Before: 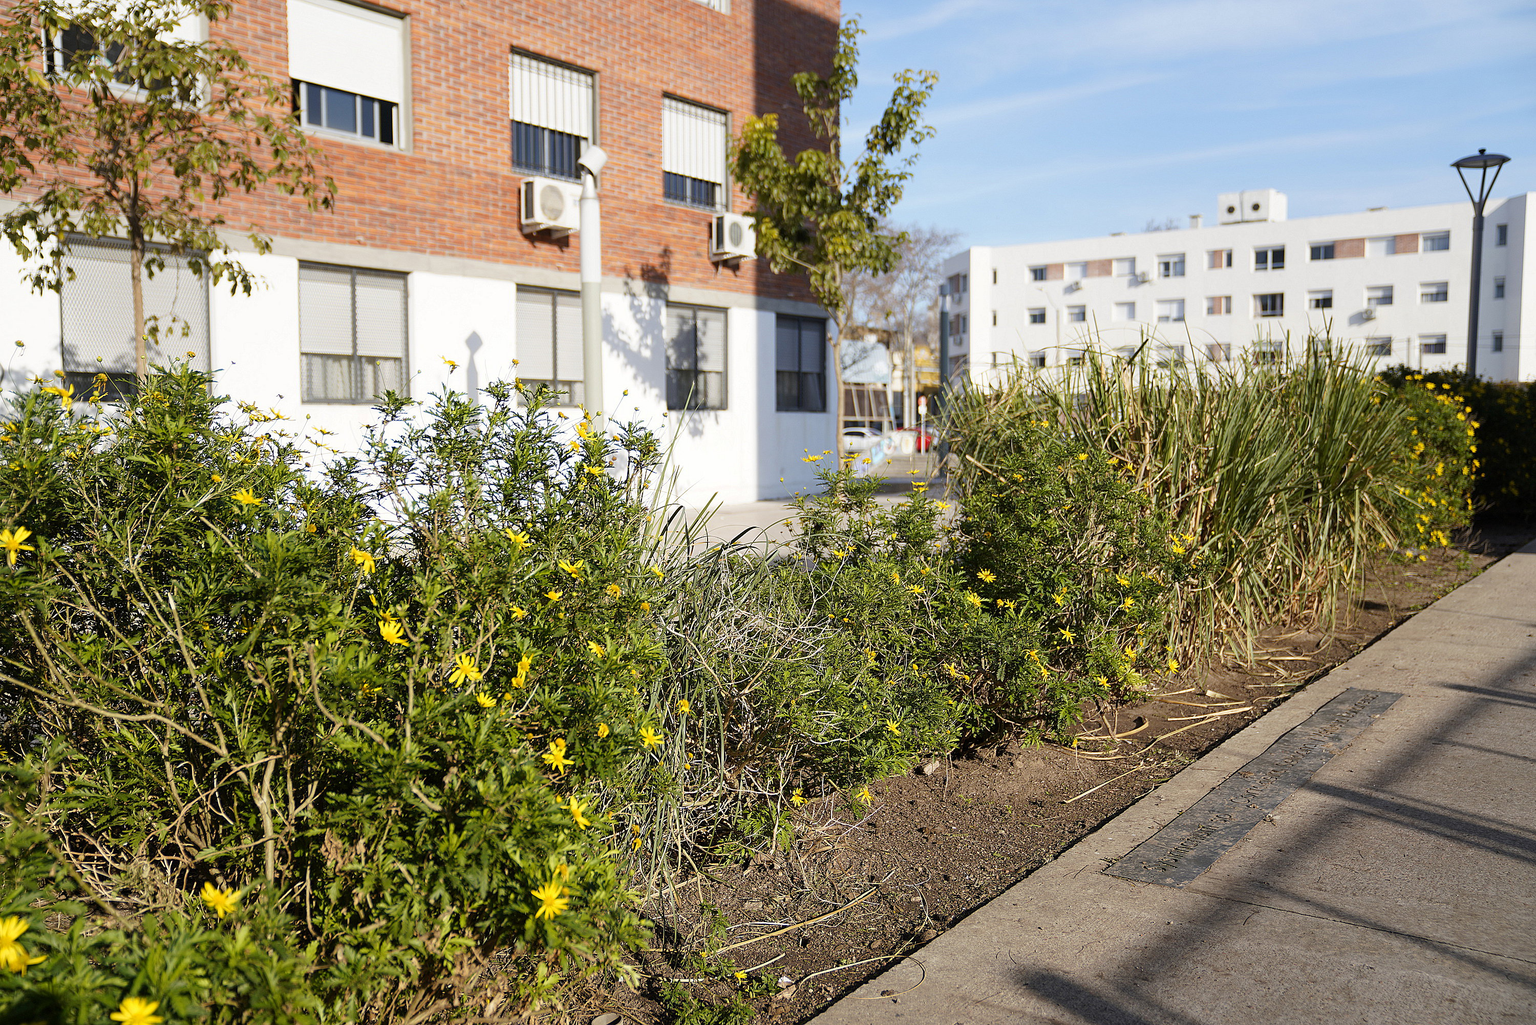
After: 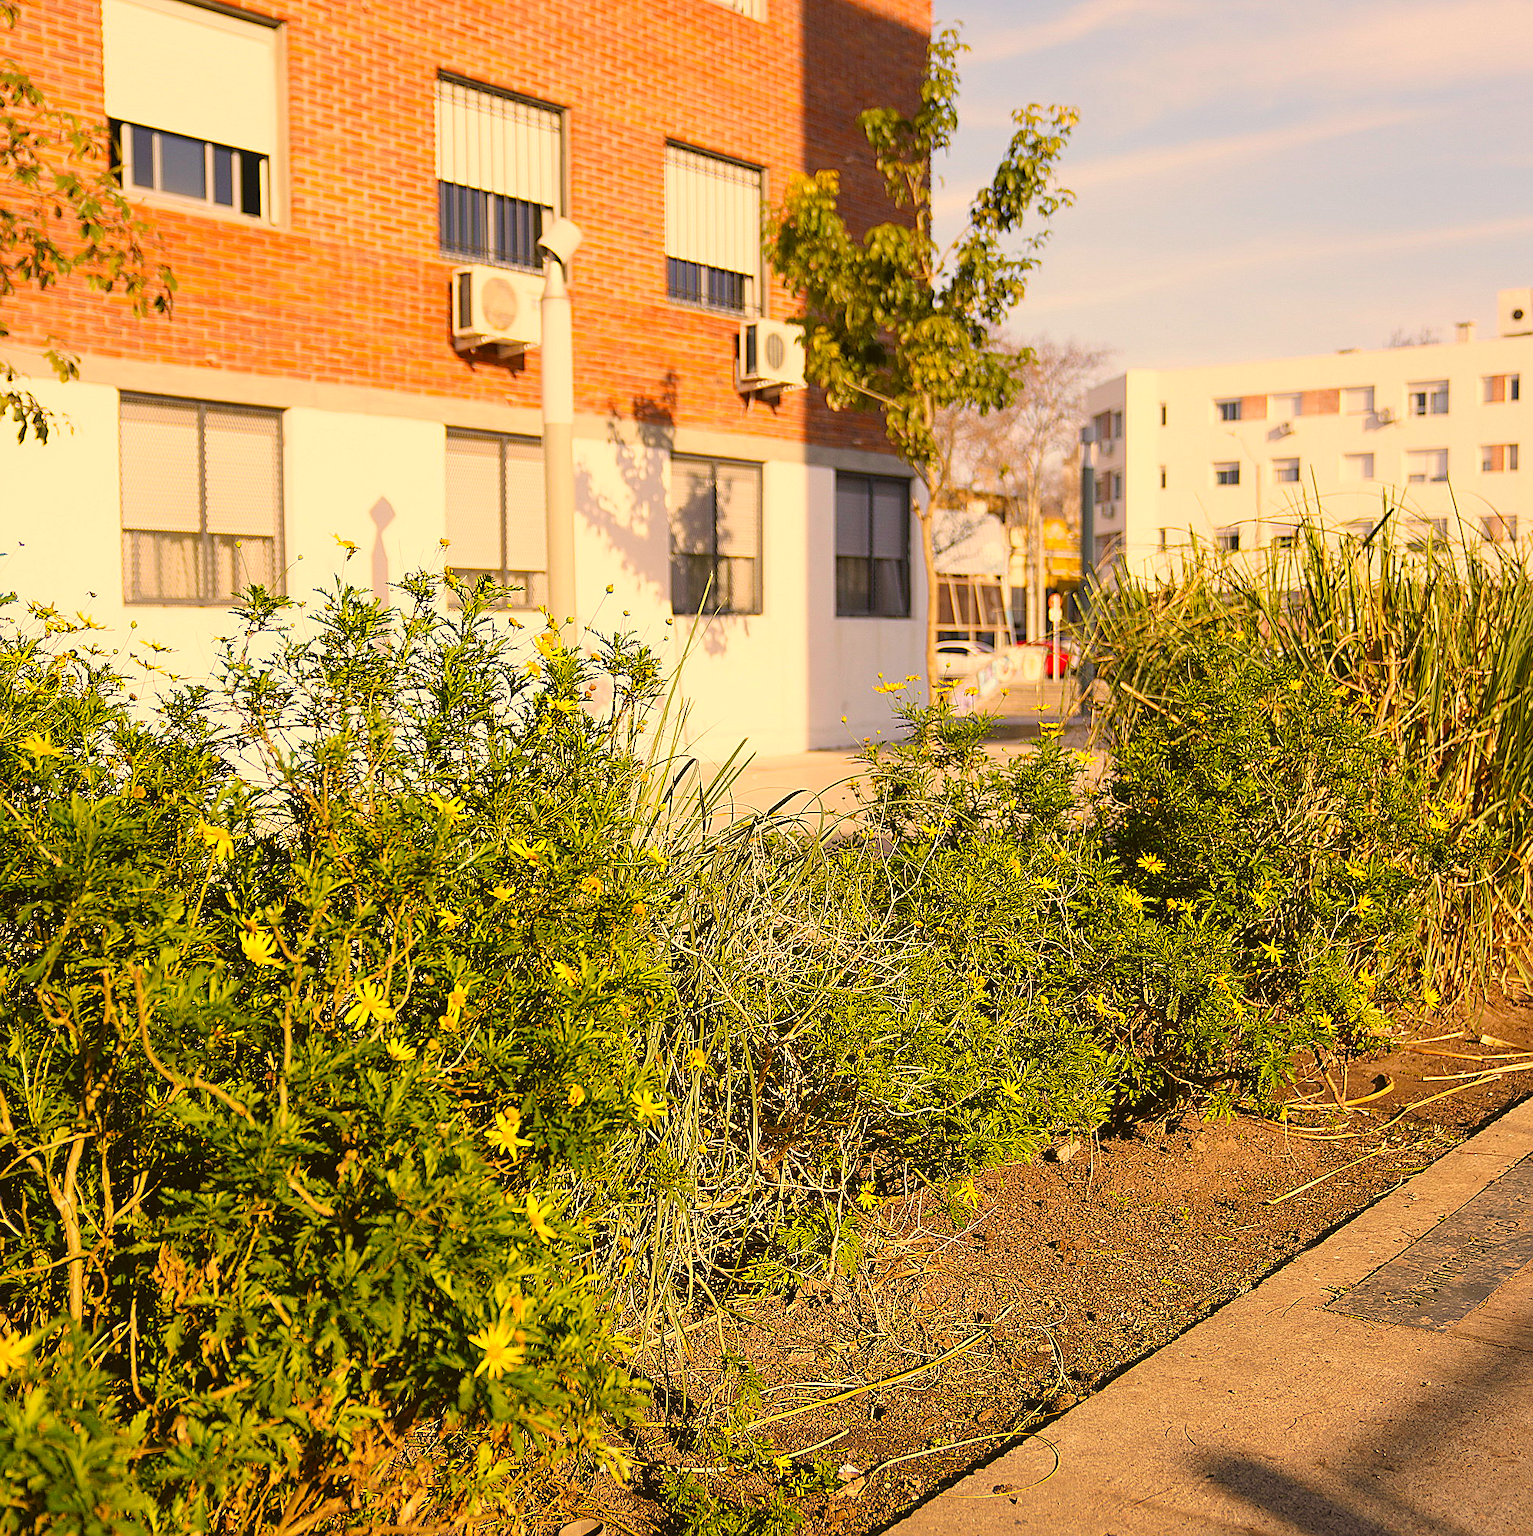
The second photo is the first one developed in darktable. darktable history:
crop and rotate: left 14.297%, right 19.135%
exposure: exposure 0.21 EV, compensate exposure bias true, compensate highlight preservation false
contrast brightness saturation: contrast -0.091, brightness 0.047, saturation 0.079
tone equalizer: on, module defaults
sharpen: on, module defaults
color correction: highlights a* 18.5, highlights b* 35.88, shadows a* 1.04, shadows b* 6.57, saturation 1.03
color balance rgb: perceptual saturation grading › global saturation -0.308%, global vibrance 15.892%, saturation formula JzAzBz (2021)
